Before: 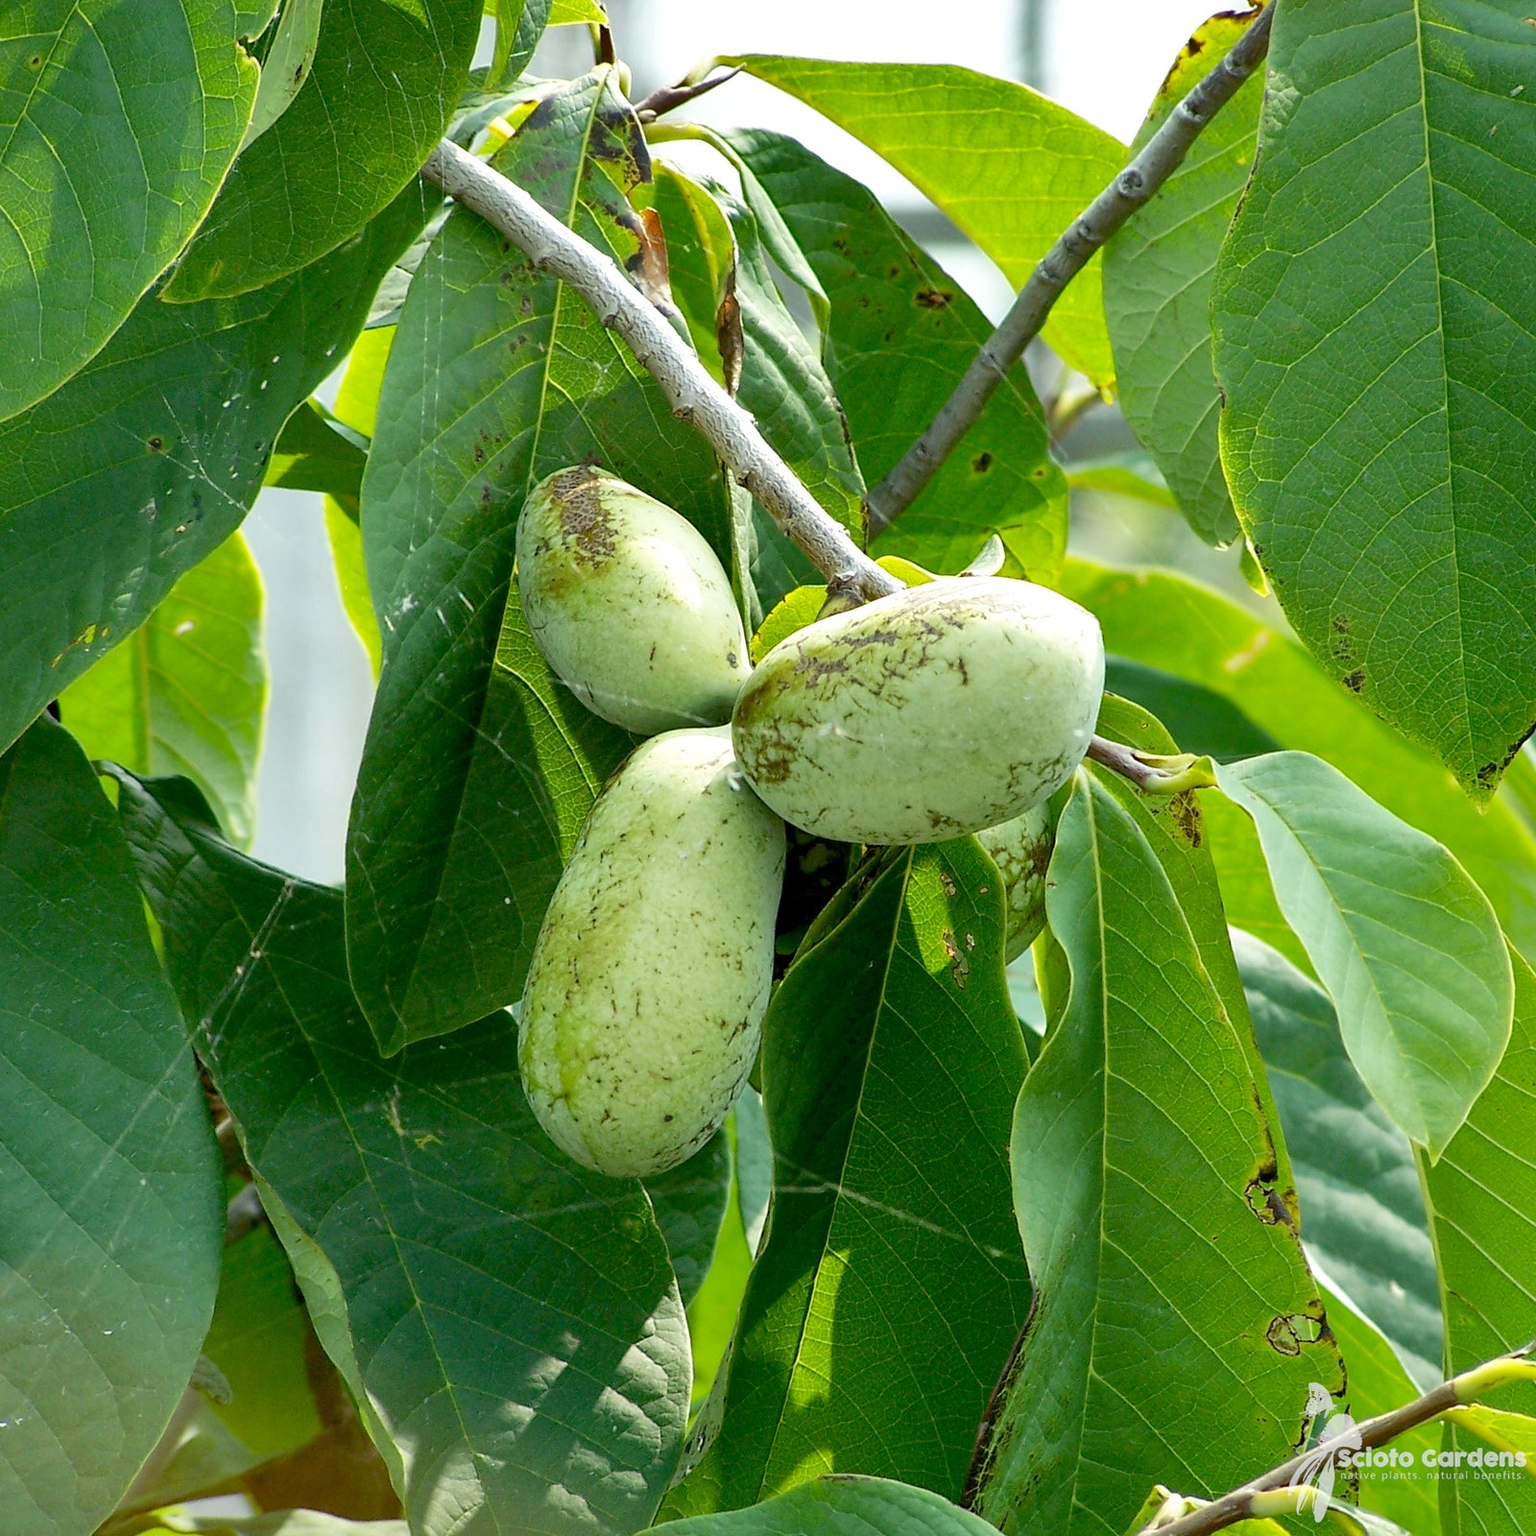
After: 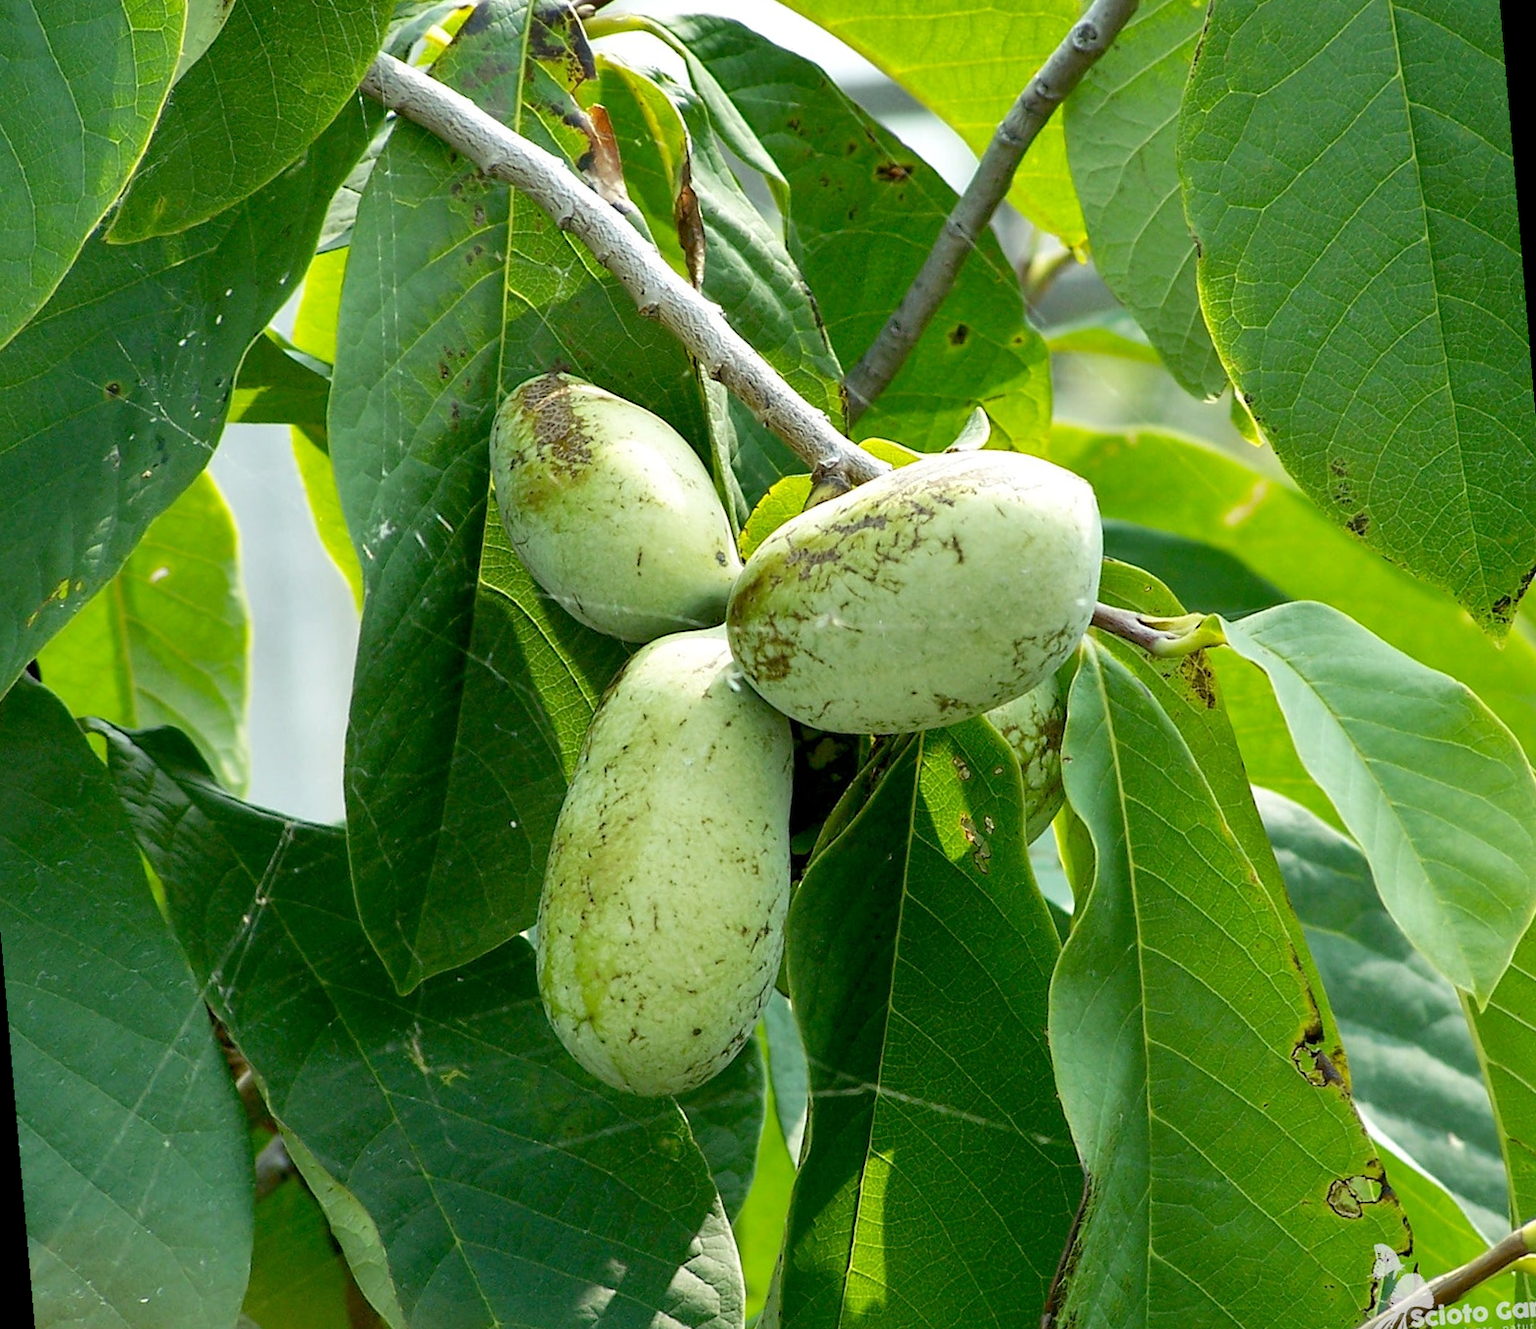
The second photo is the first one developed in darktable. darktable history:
sharpen: radius 5.325, amount 0.312, threshold 26.433
rotate and perspective: rotation -5°, crop left 0.05, crop right 0.952, crop top 0.11, crop bottom 0.89
